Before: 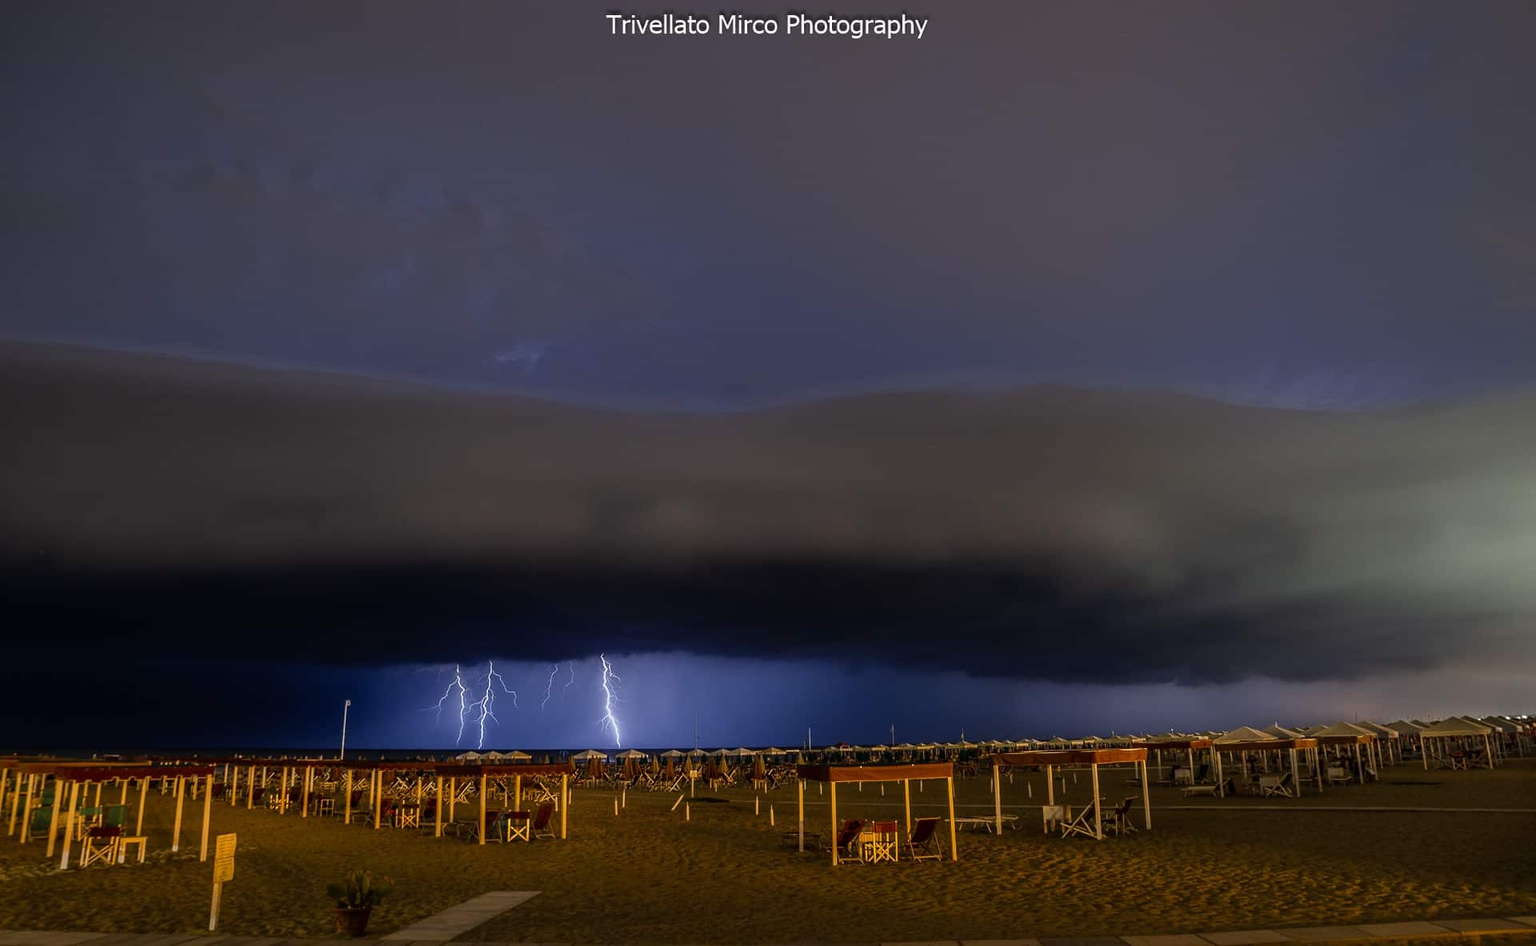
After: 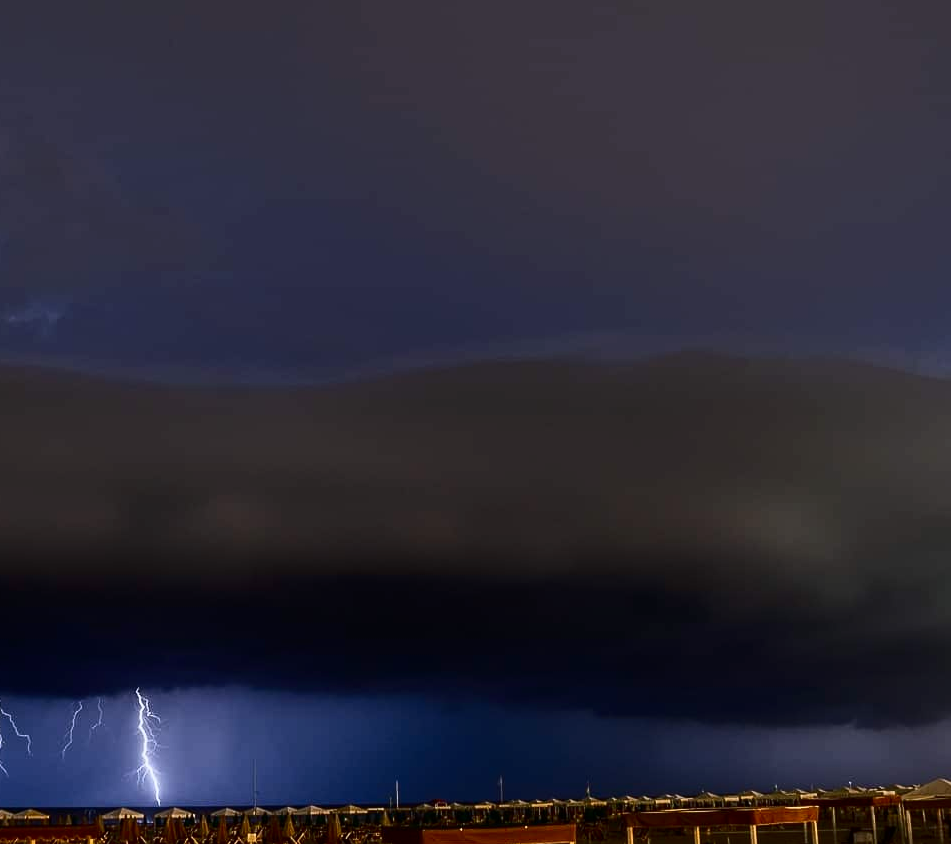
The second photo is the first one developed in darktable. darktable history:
crop: left 32.075%, top 10.976%, right 18.355%, bottom 17.596%
contrast brightness saturation: contrast 0.28
